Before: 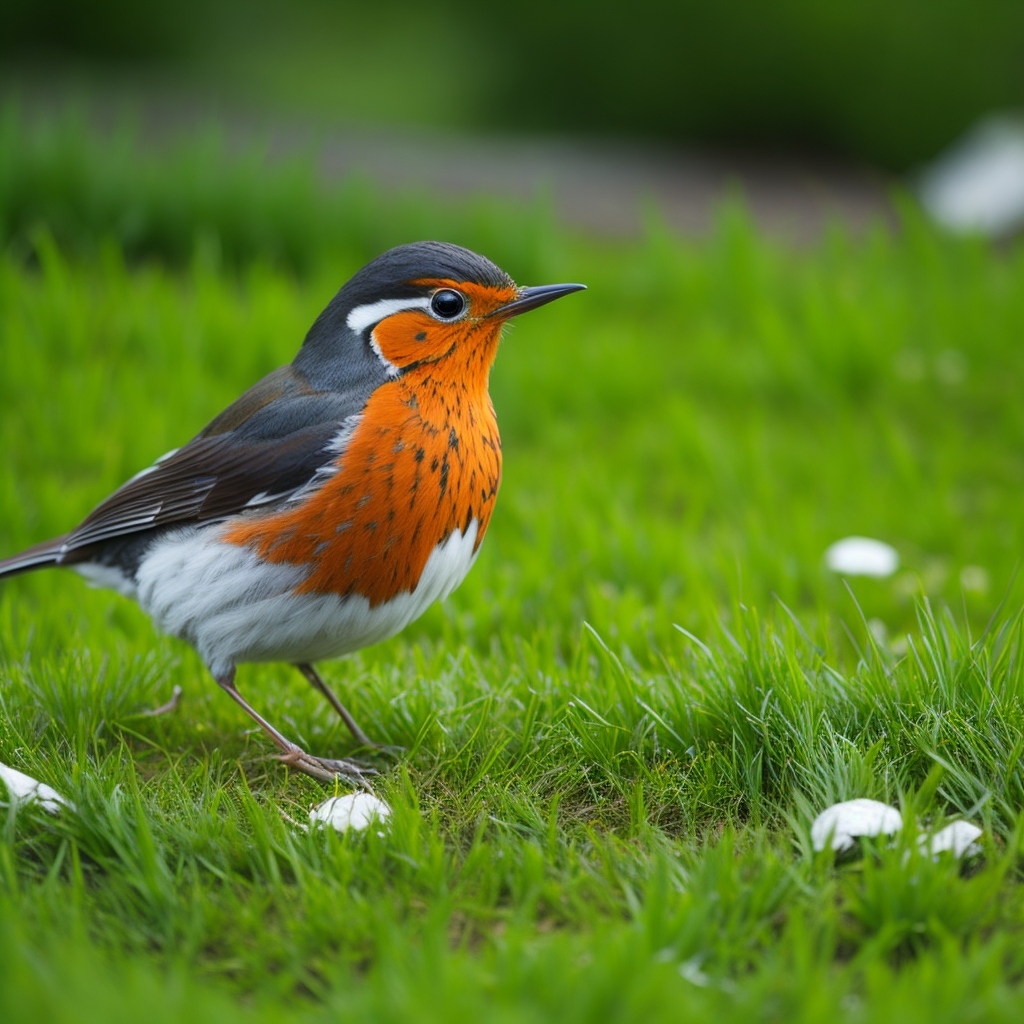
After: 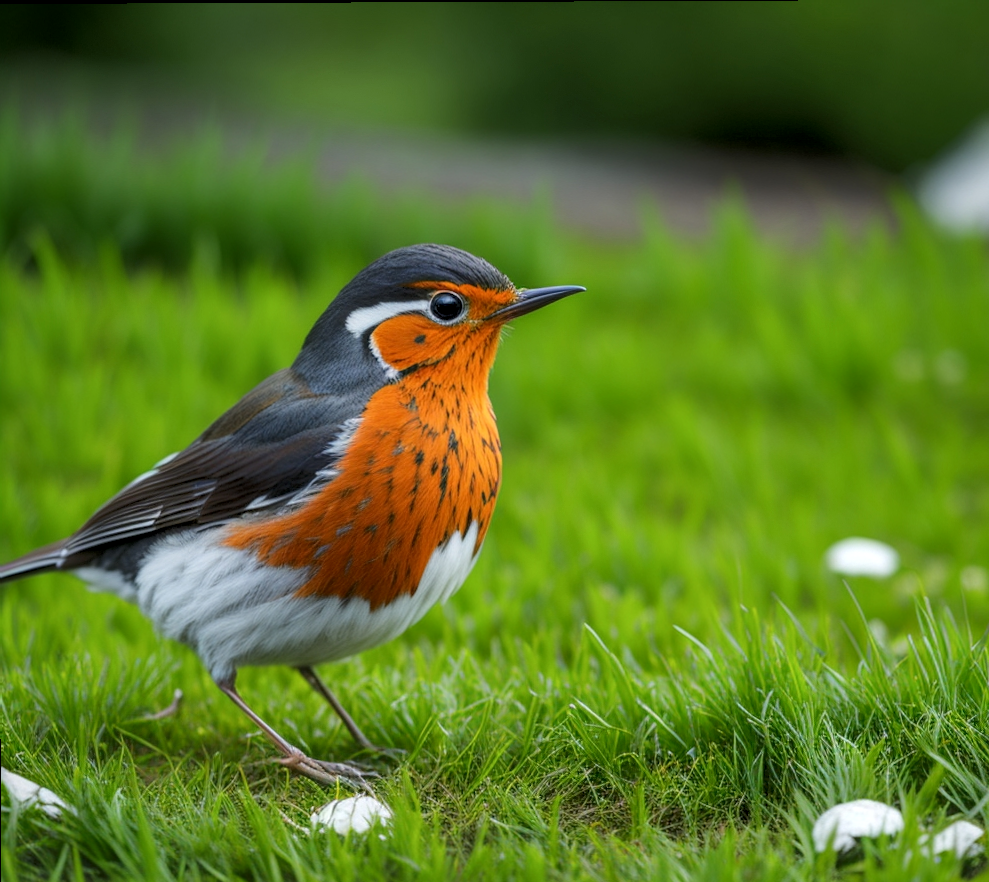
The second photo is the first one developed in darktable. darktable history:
tone equalizer: -8 EV -1.83 EV, -7 EV -1.15 EV, -6 EV -1.63 EV
crop and rotate: angle 0.256°, left 0.274%, right 3.487%, bottom 14.184%
local contrast: on, module defaults
